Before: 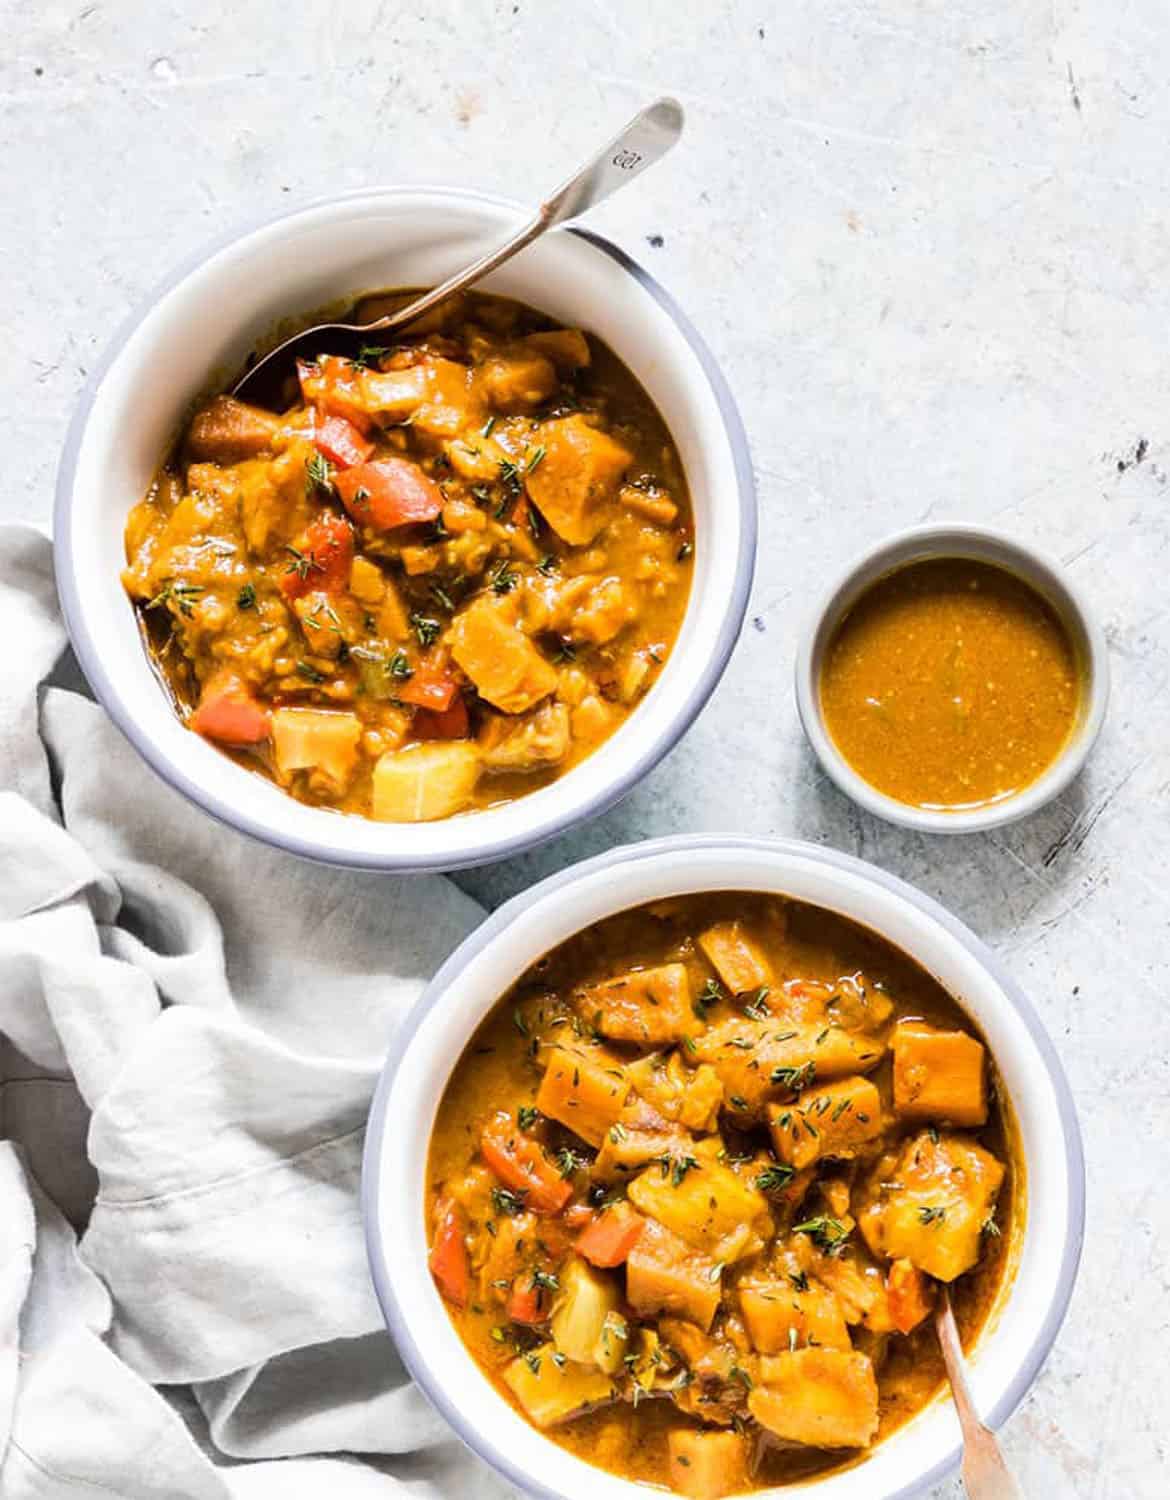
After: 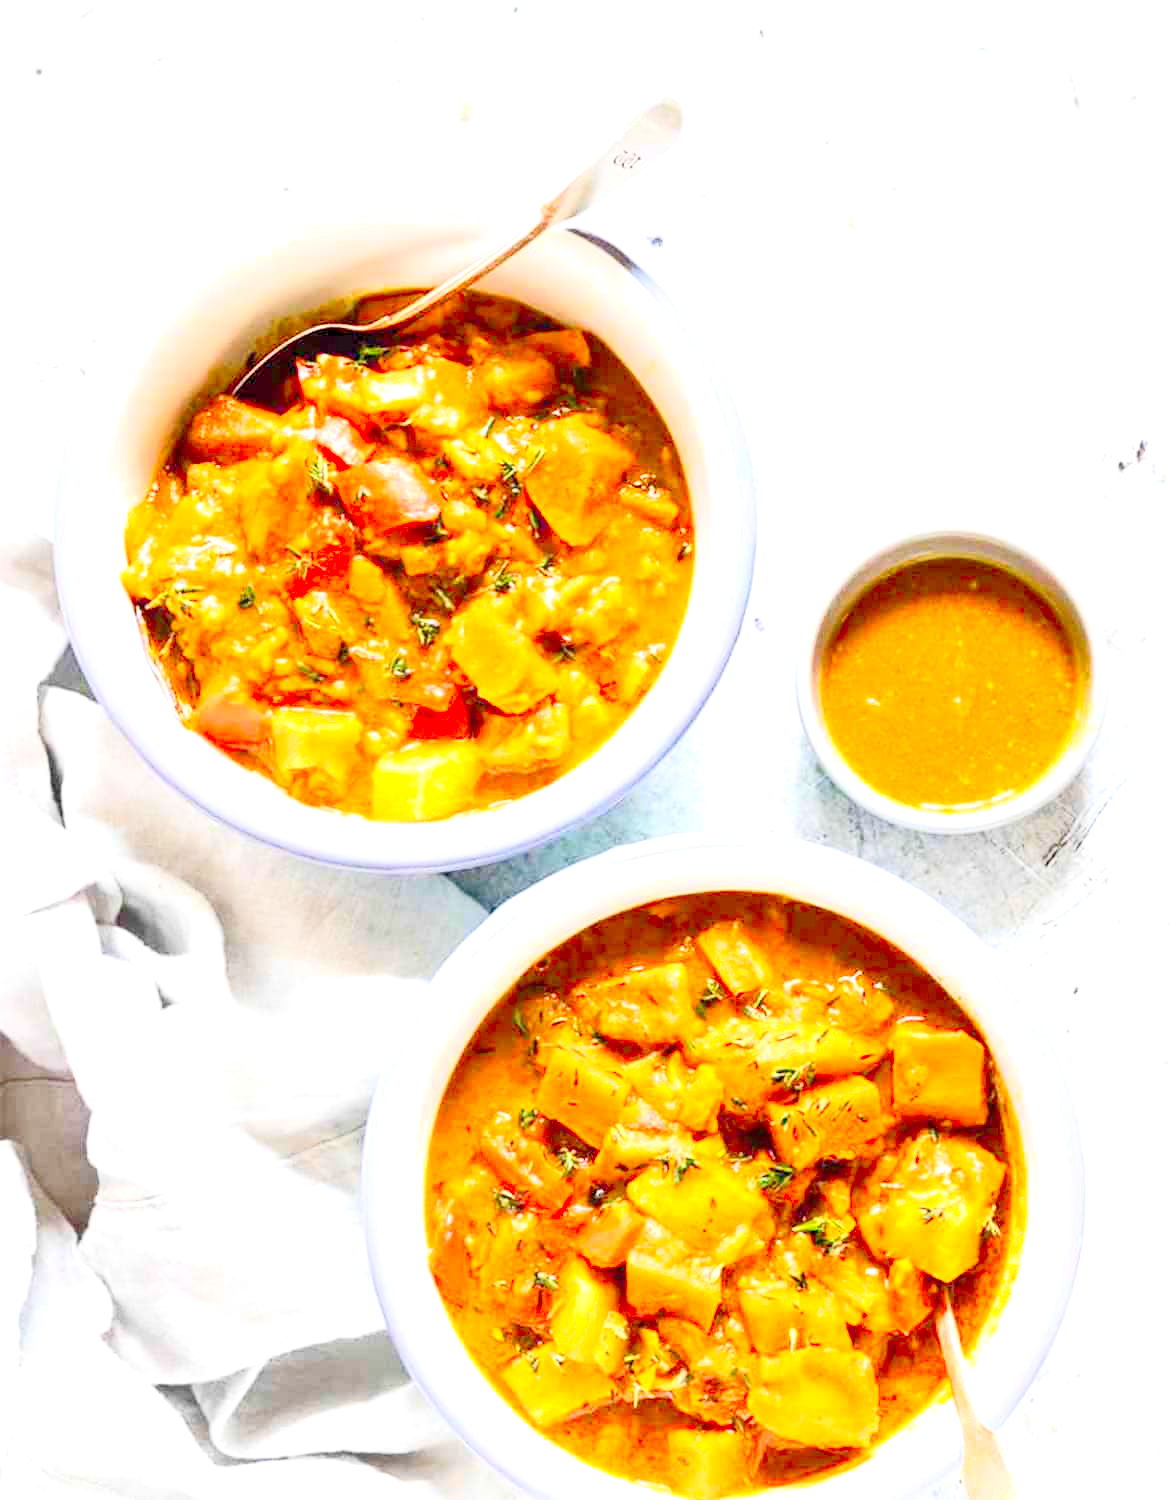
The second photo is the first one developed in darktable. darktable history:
levels: levels [0.008, 0.318, 0.836]
shadows and highlights: shadows 0, highlights 40
color correction: saturation 1.32
